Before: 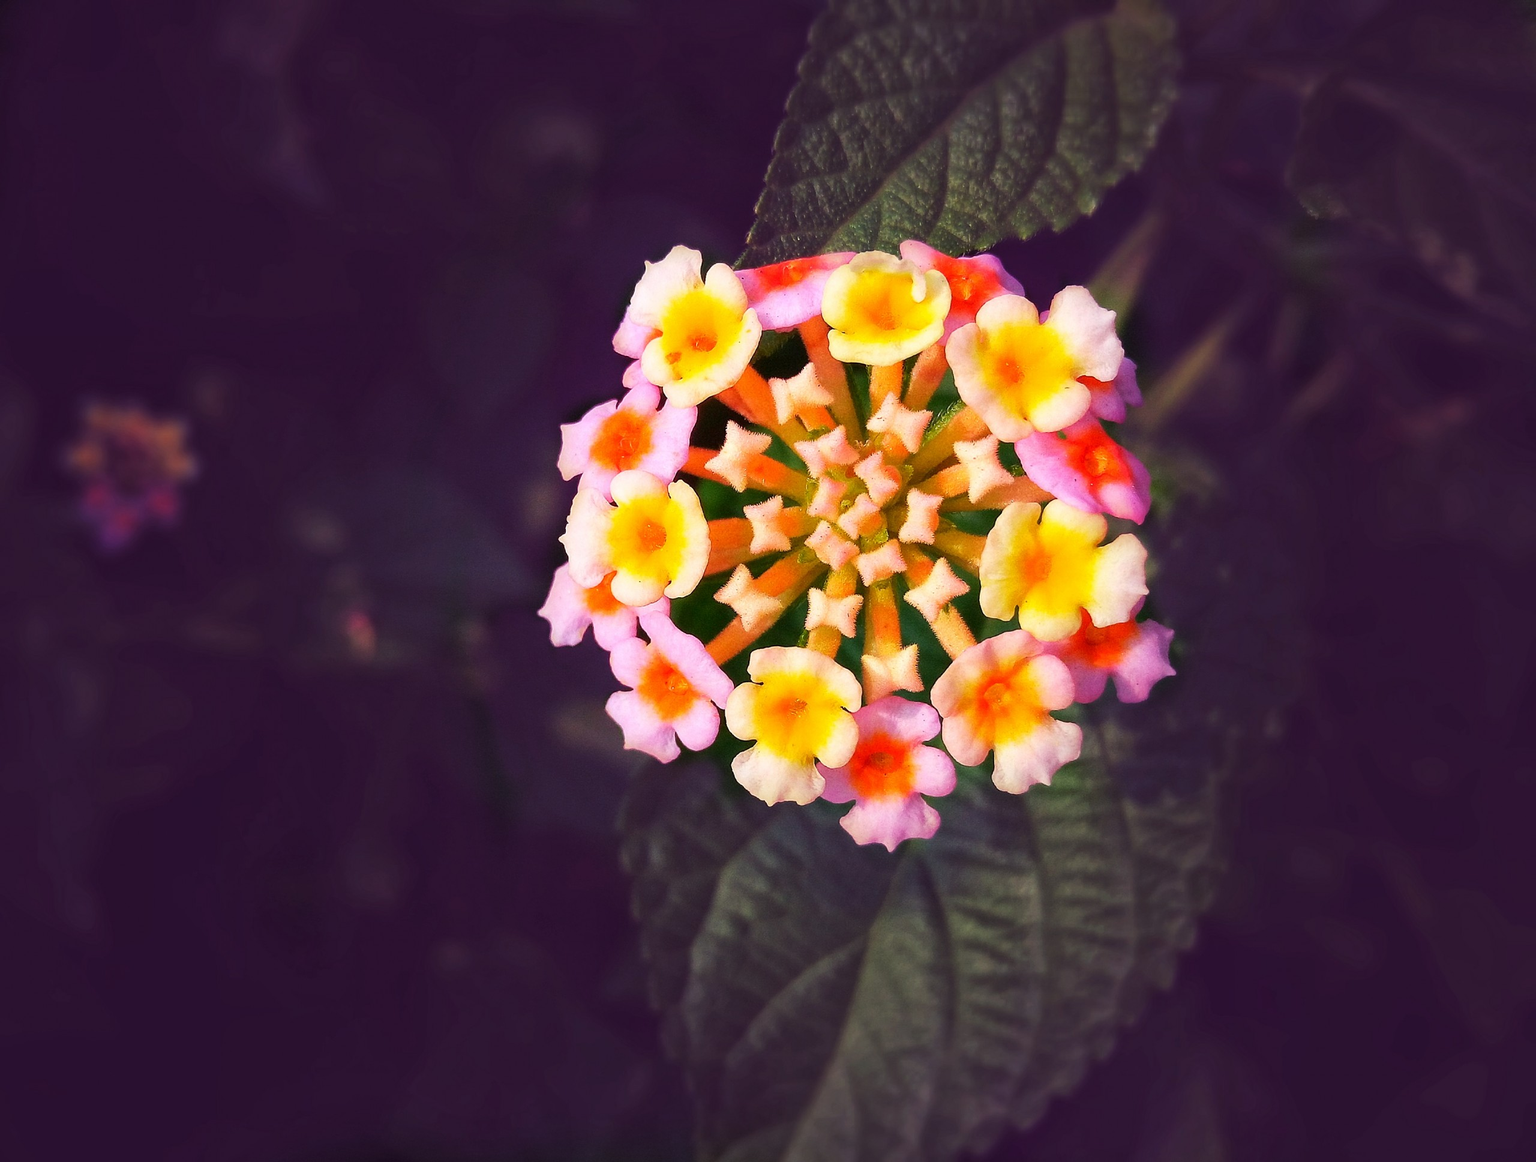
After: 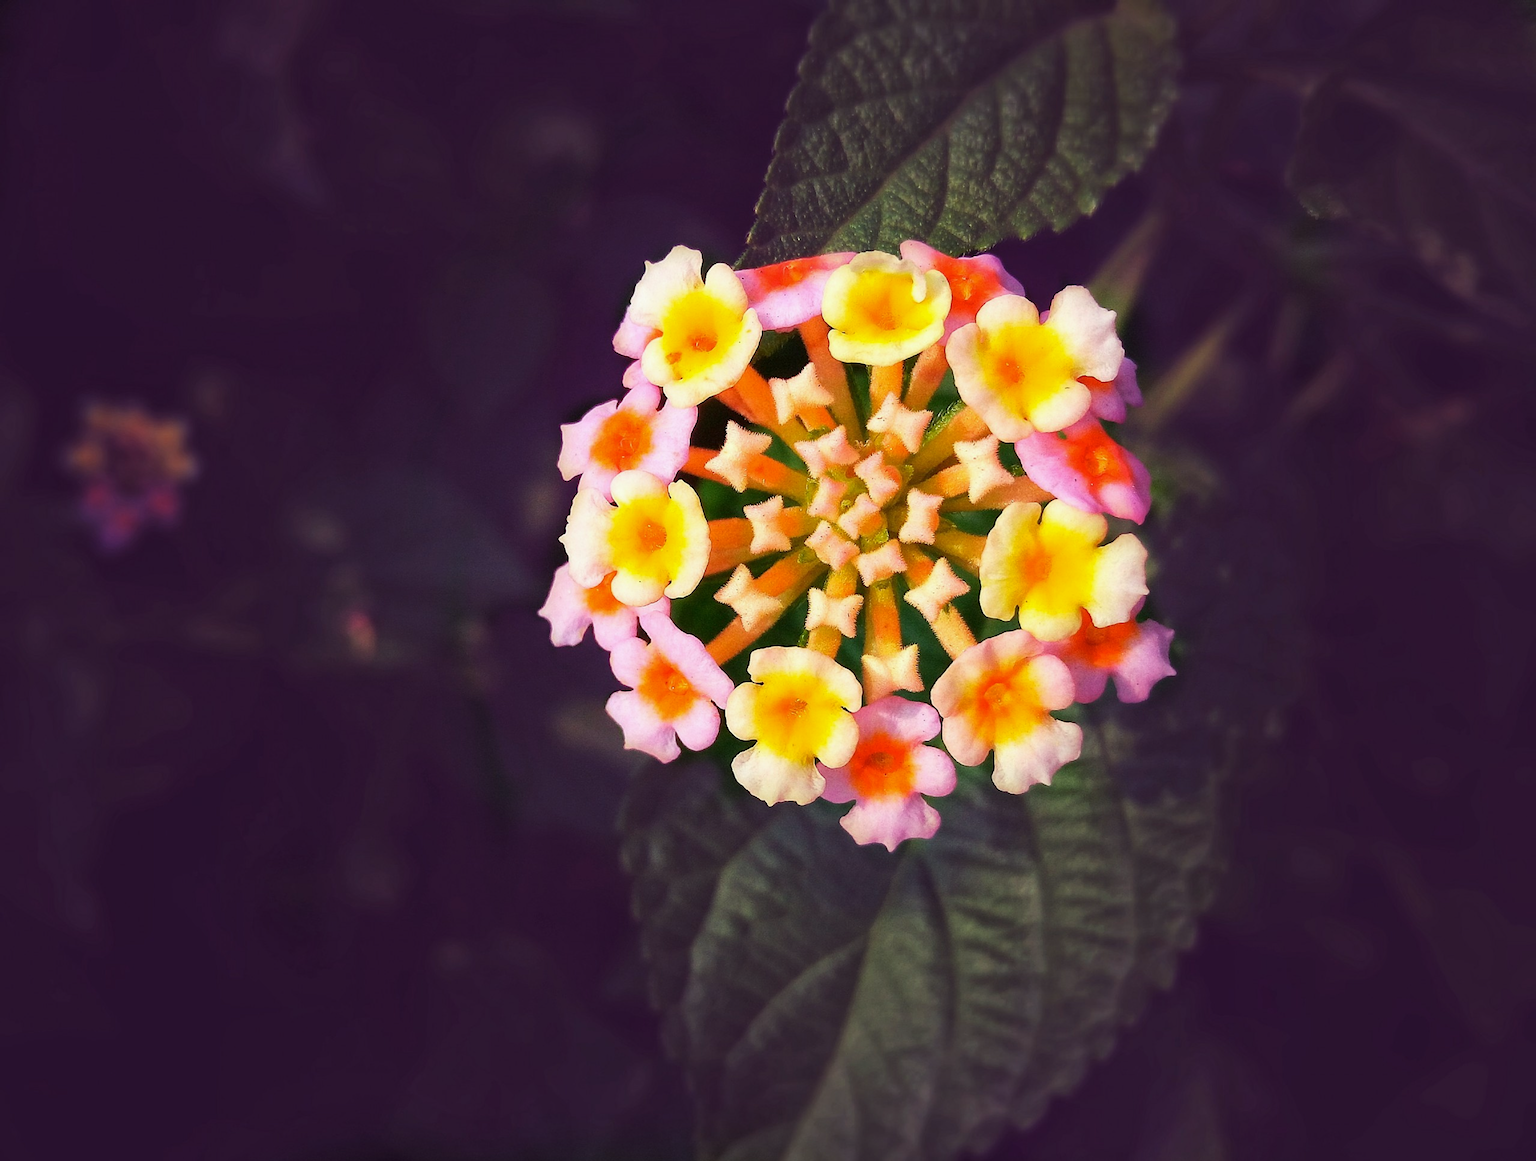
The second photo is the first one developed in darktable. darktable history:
color correction: highlights a* -4.85, highlights b* 5.04, saturation 0.959
